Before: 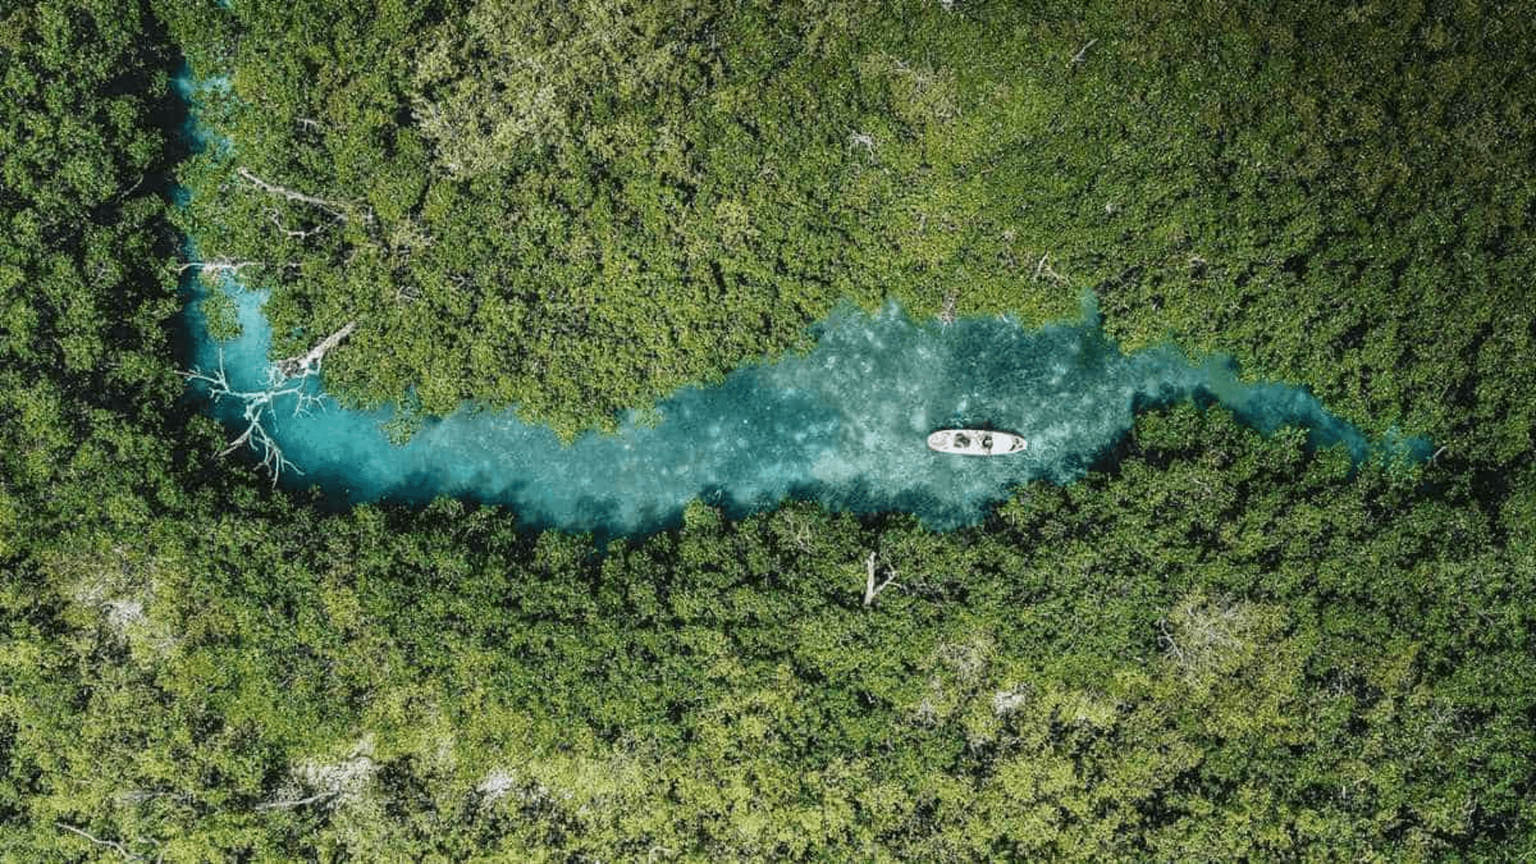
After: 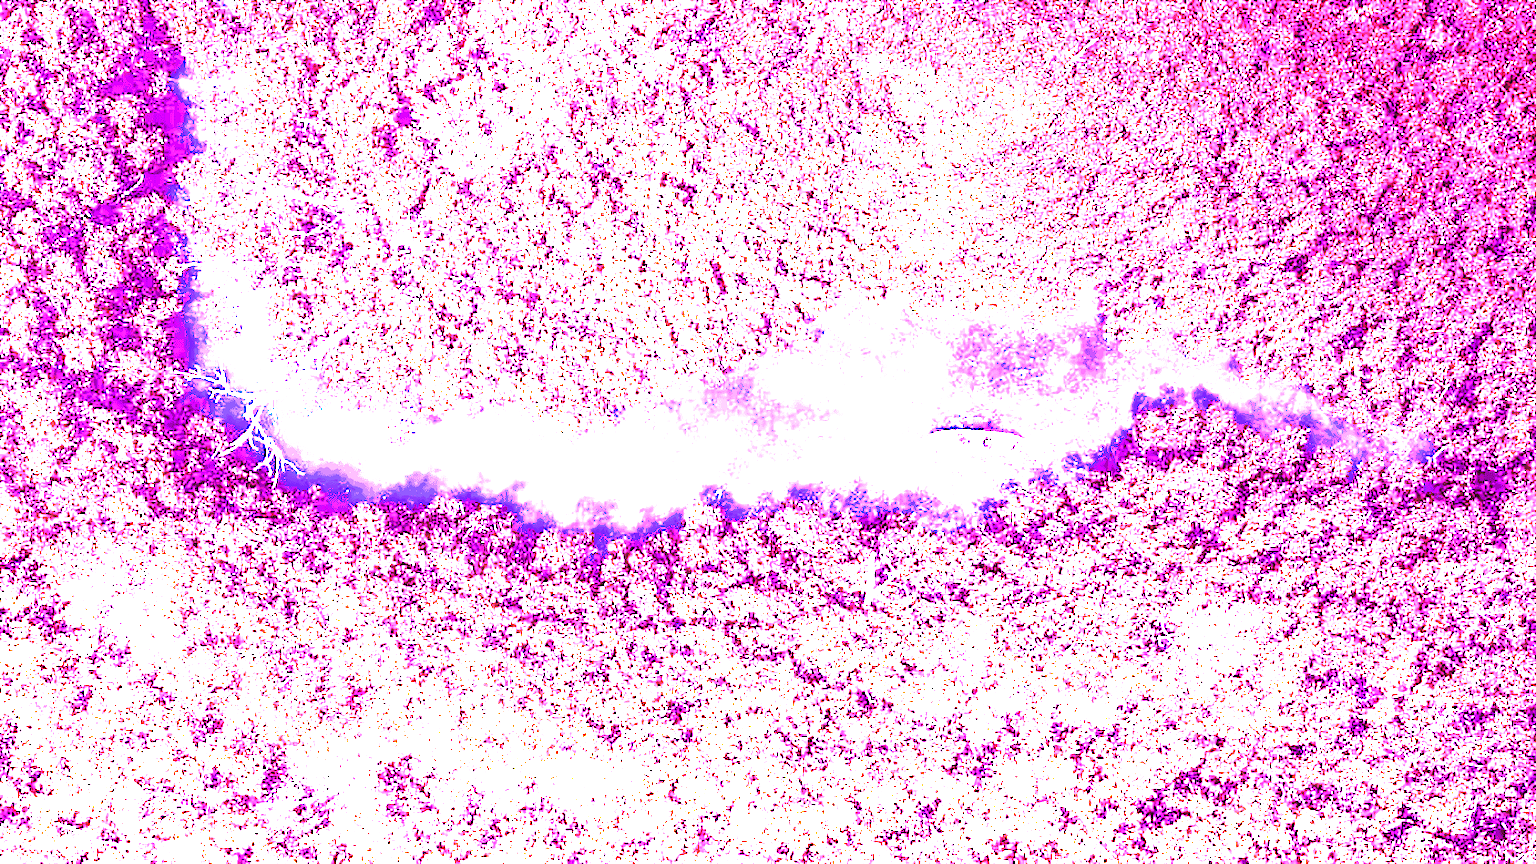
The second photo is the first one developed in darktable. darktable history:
exposure: exposure 1.15 EV, compensate highlight preservation false
contrast brightness saturation: brightness -0.09
white balance: red 8, blue 8
